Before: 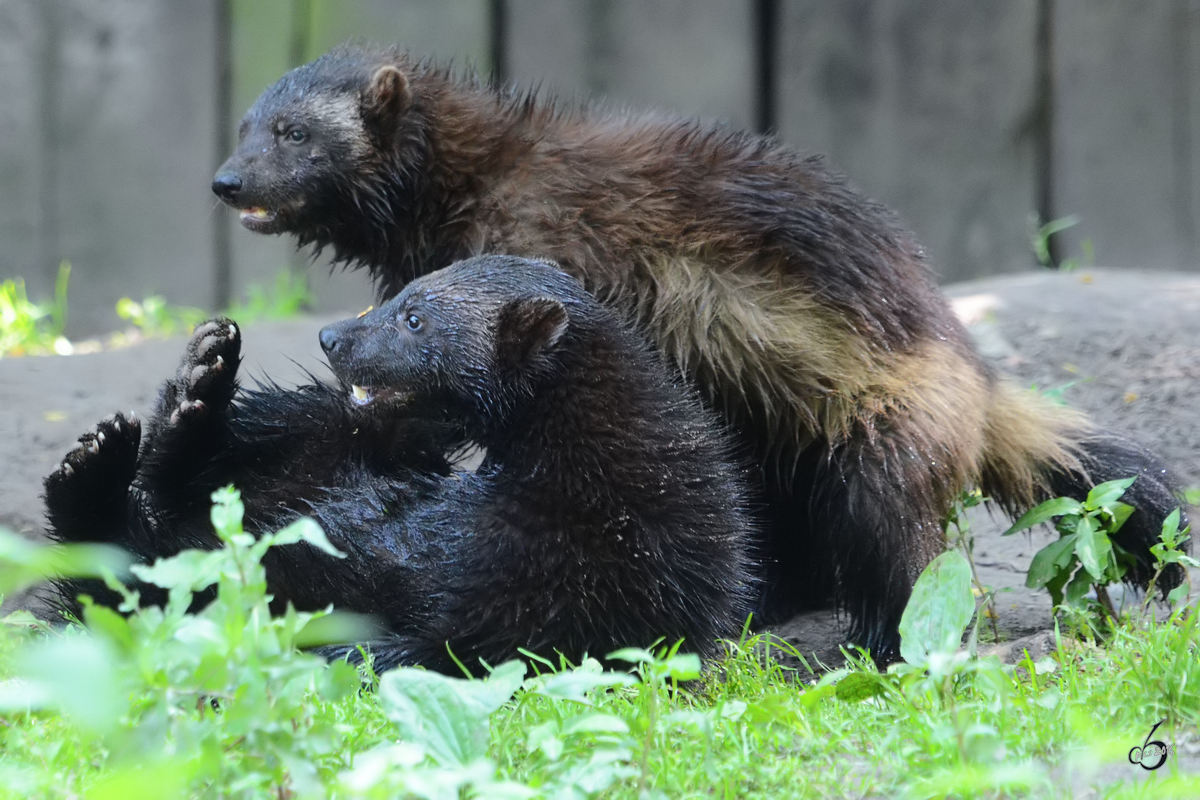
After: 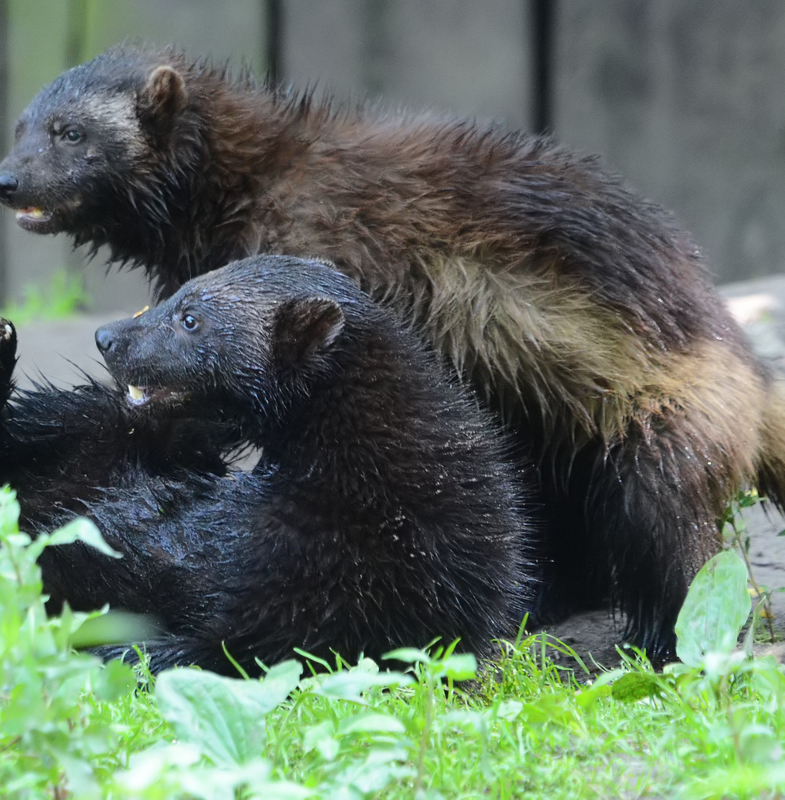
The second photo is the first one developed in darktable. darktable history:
crop and rotate: left 18.668%, right 15.854%
